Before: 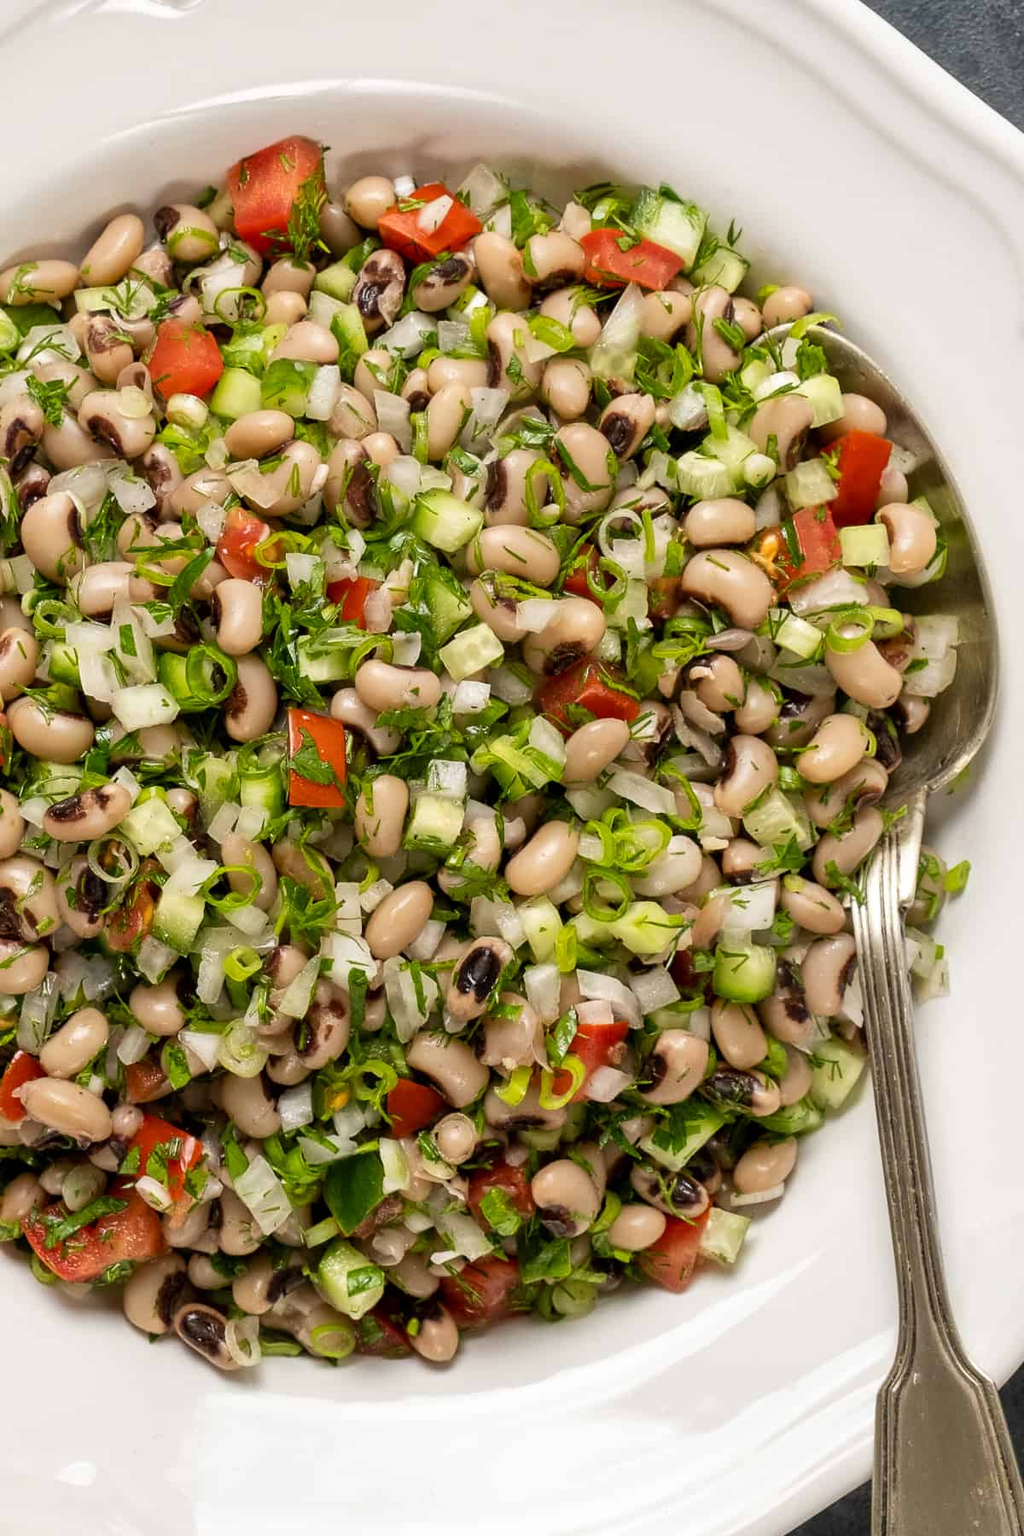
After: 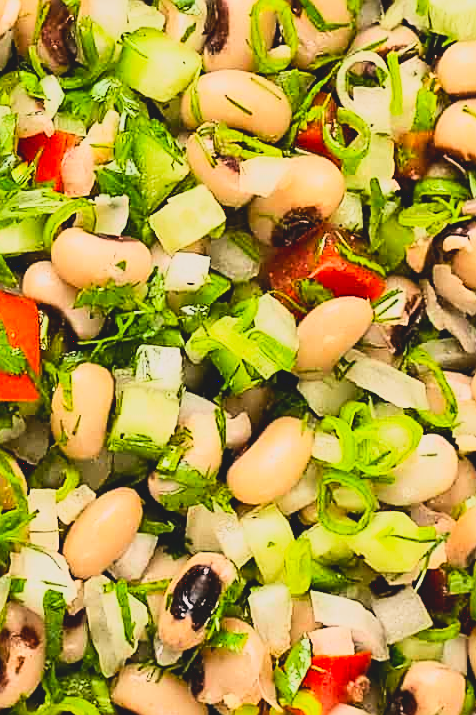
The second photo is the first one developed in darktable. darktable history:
sharpen: amount 0.738
contrast brightness saturation: contrast -0.184, saturation 0.189
crop: left 30.458%, top 30.328%, right 29.846%, bottom 29.947%
base curve: curves: ch0 [(0, 0) (0.007, 0.004) (0.027, 0.03) (0.046, 0.07) (0.207, 0.54) (0.442, 0.872) (0.673, 0.972) (1, 1)]
